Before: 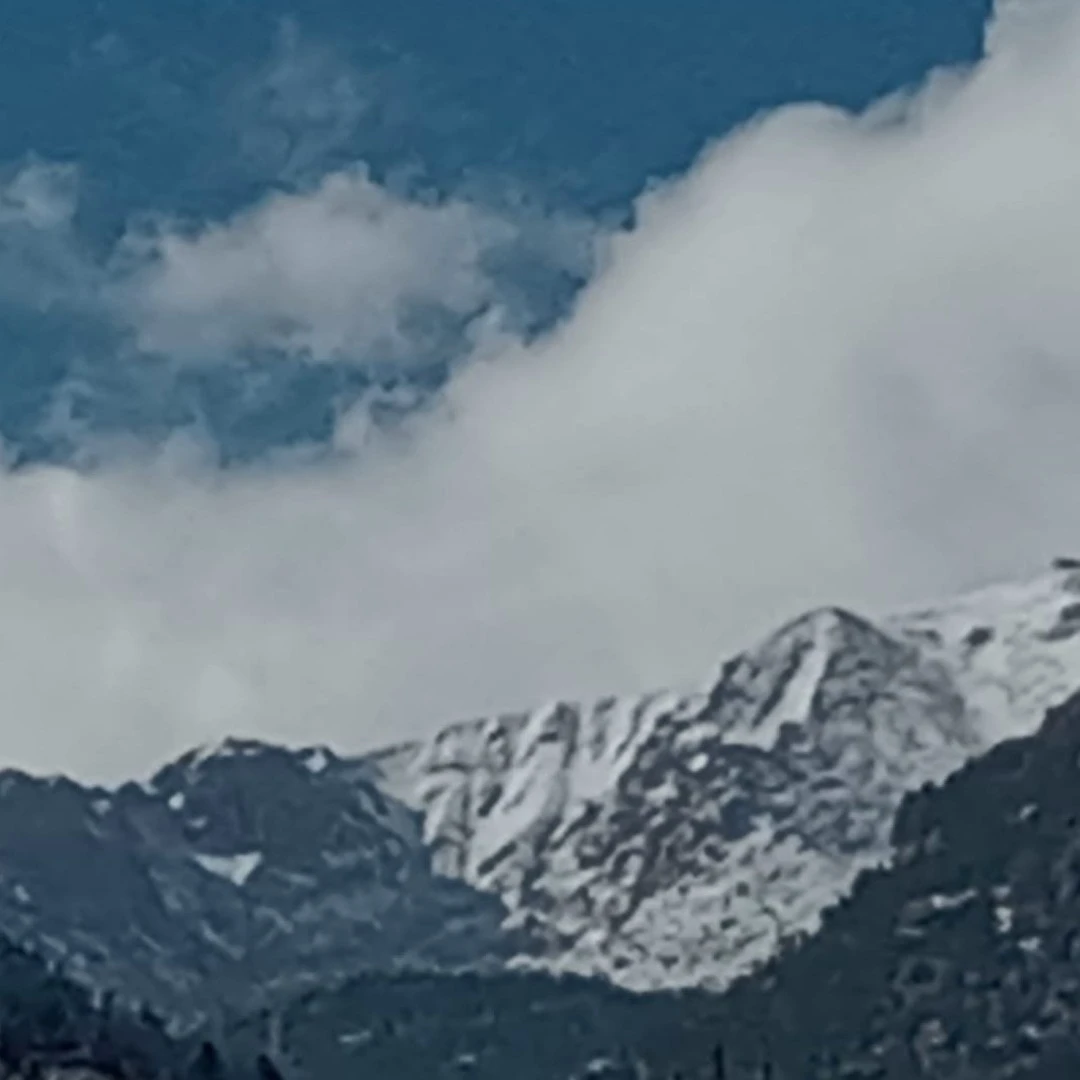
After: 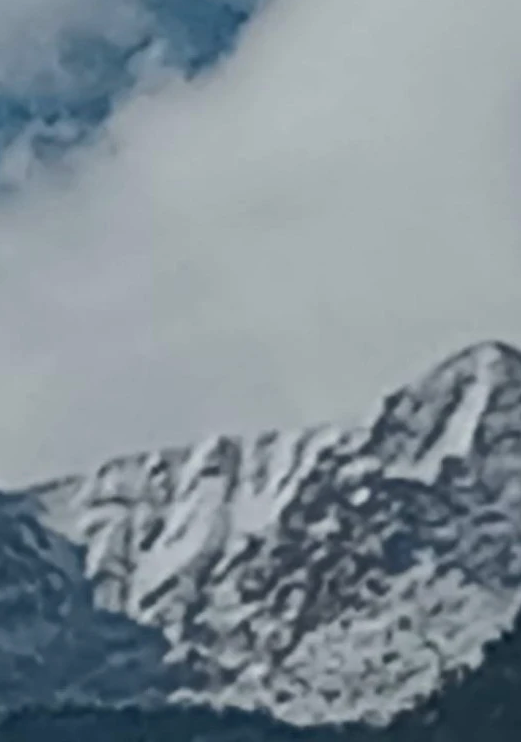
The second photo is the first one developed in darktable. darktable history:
crop: left 31.379%, top 24.658%, right 20.326%, bottom 6.628%
color balance rgb: perceptual saturation grading › global saturation 10%, global vibrance 10%
